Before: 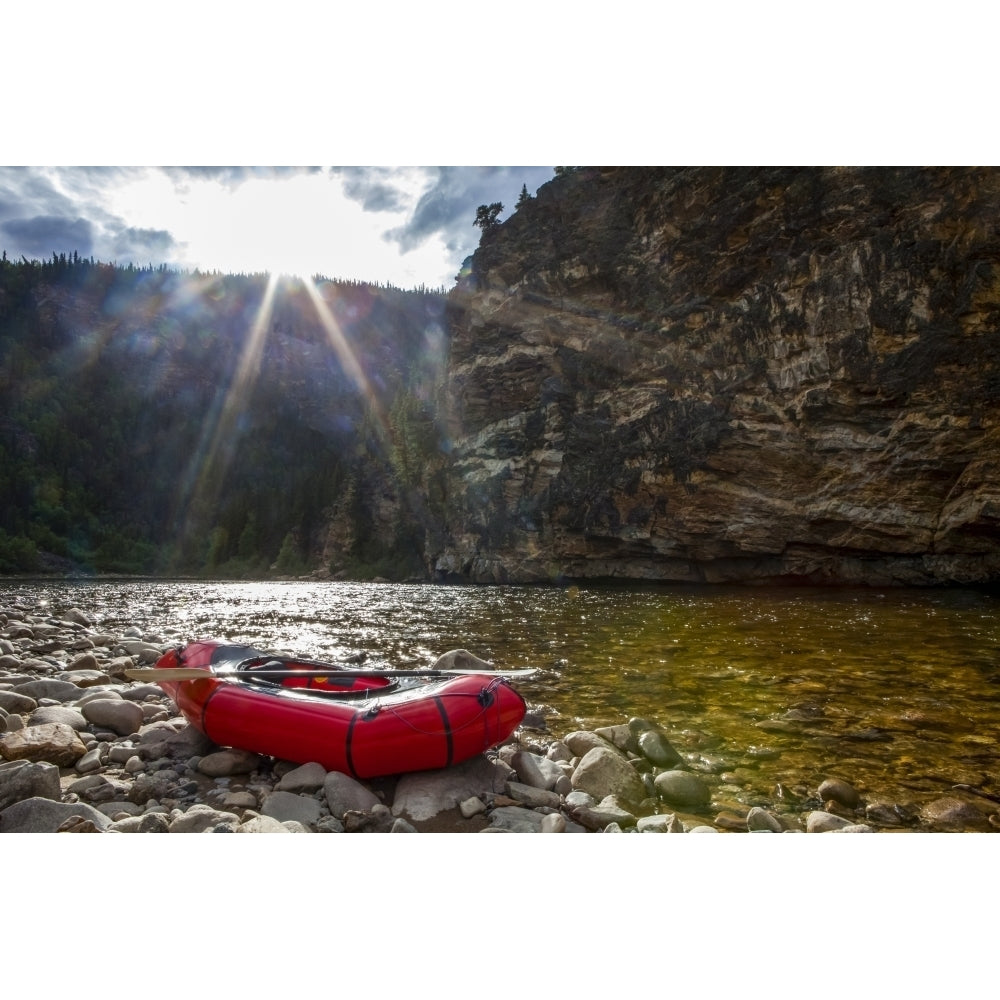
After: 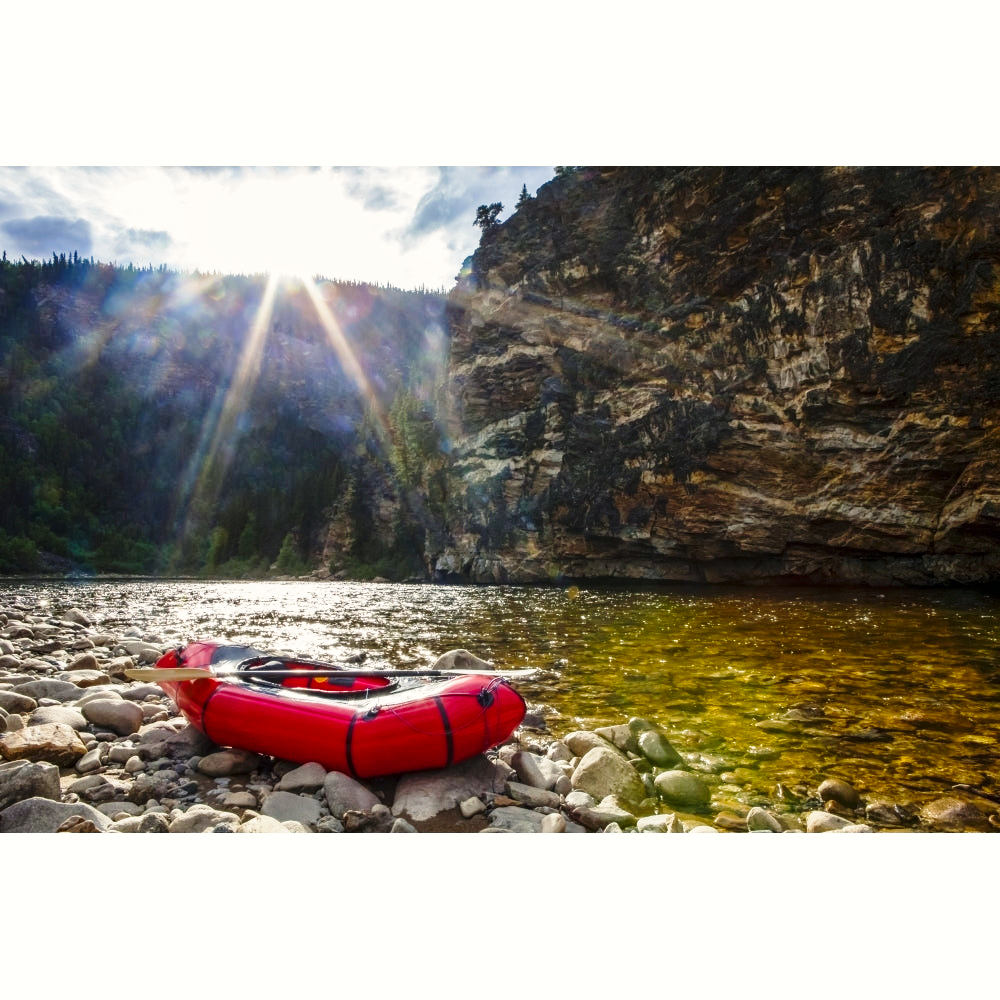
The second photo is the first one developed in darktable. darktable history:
color balance rgb: shadows lift › chroma 2.031%, shadows lift › hue 248.41°, highlights gain › chroma 3.043%, highlights gain › hue 76.29°, perceptual saturation grading › global saturation 7.079%, perceptual saturation grading › shadows 2.938%
base curve: curves: ch0 [(0, 0) (0.028, 0.03) (0.121, 0.232) (0.46, 0.748) (0.859, 0.968) (1, 1)], preserve colors none
